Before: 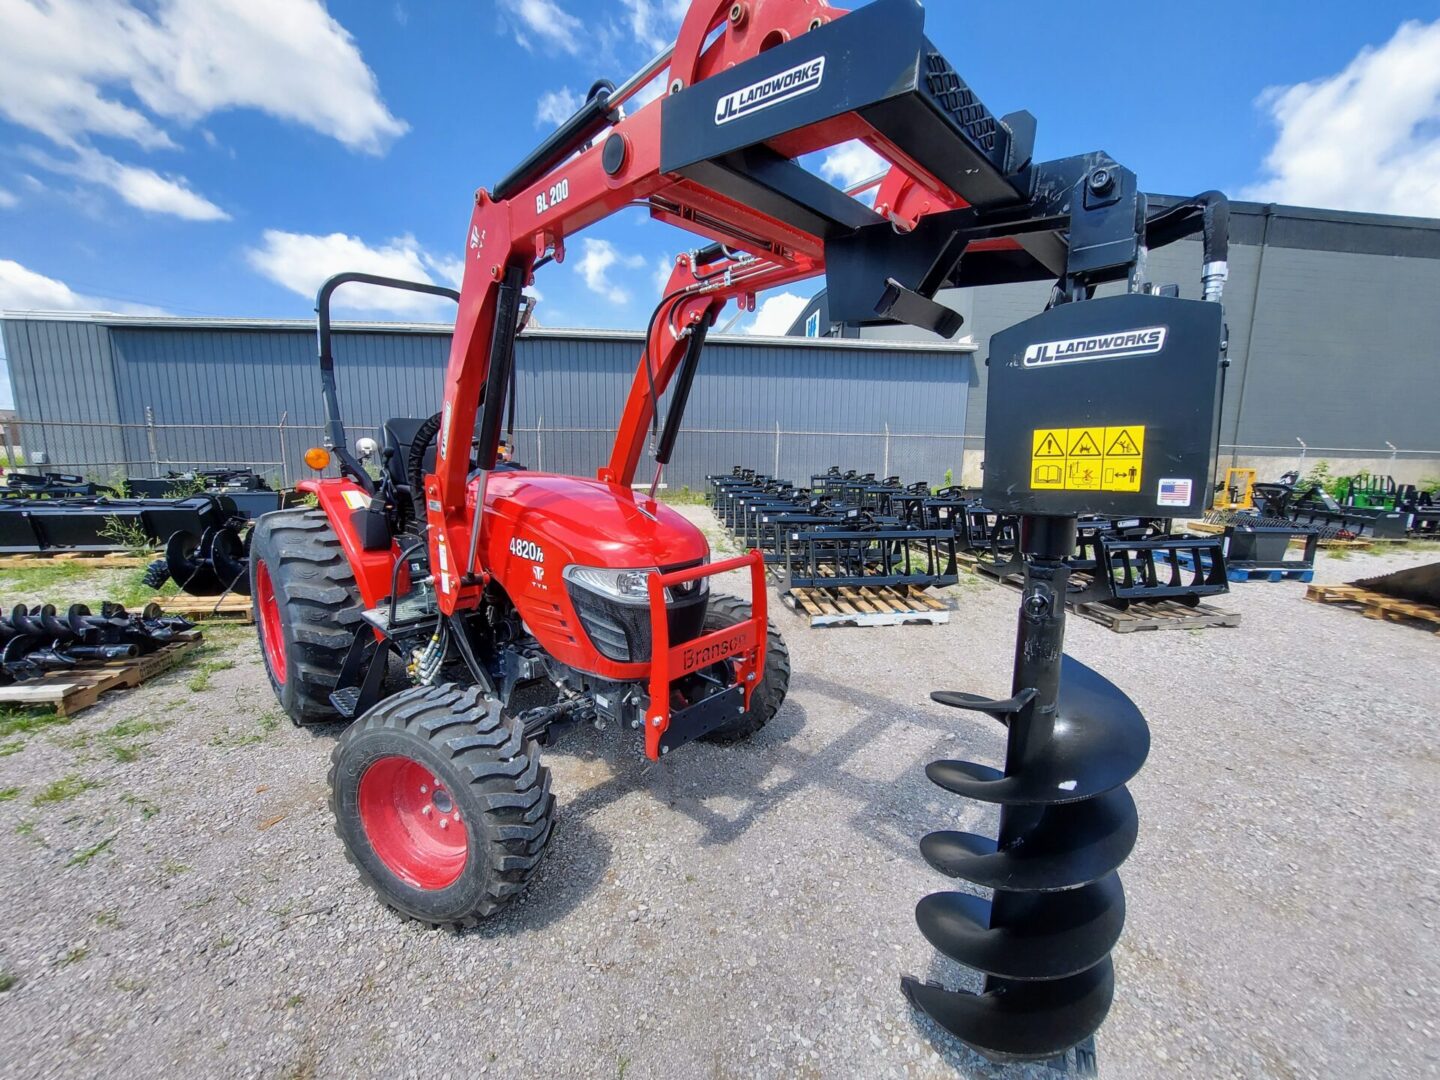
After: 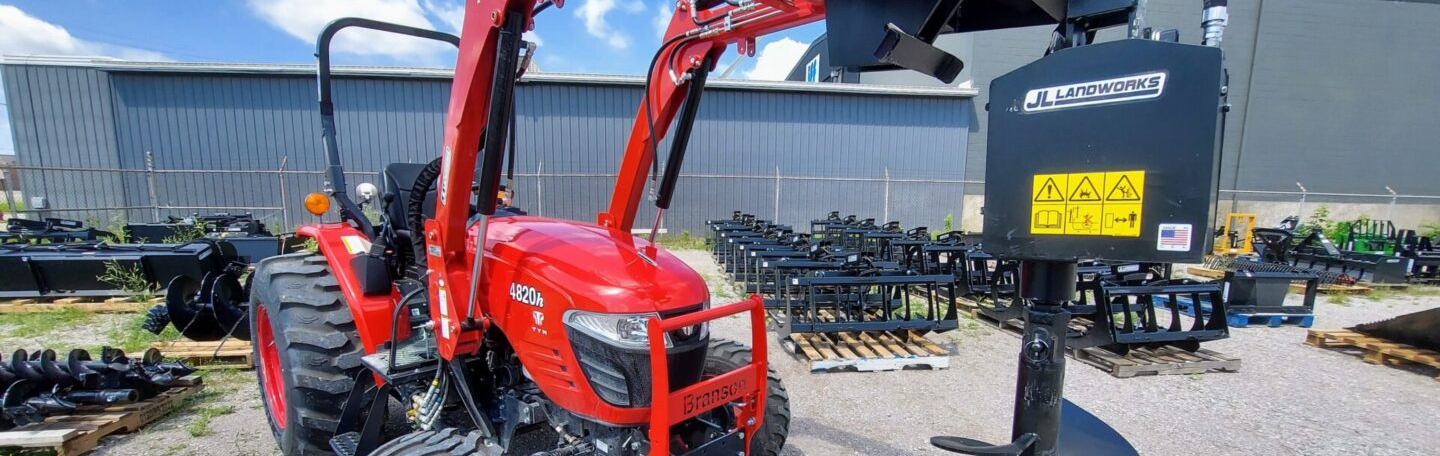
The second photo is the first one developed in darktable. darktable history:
crop and rotate: top 23.673%, bottom 34.096%
